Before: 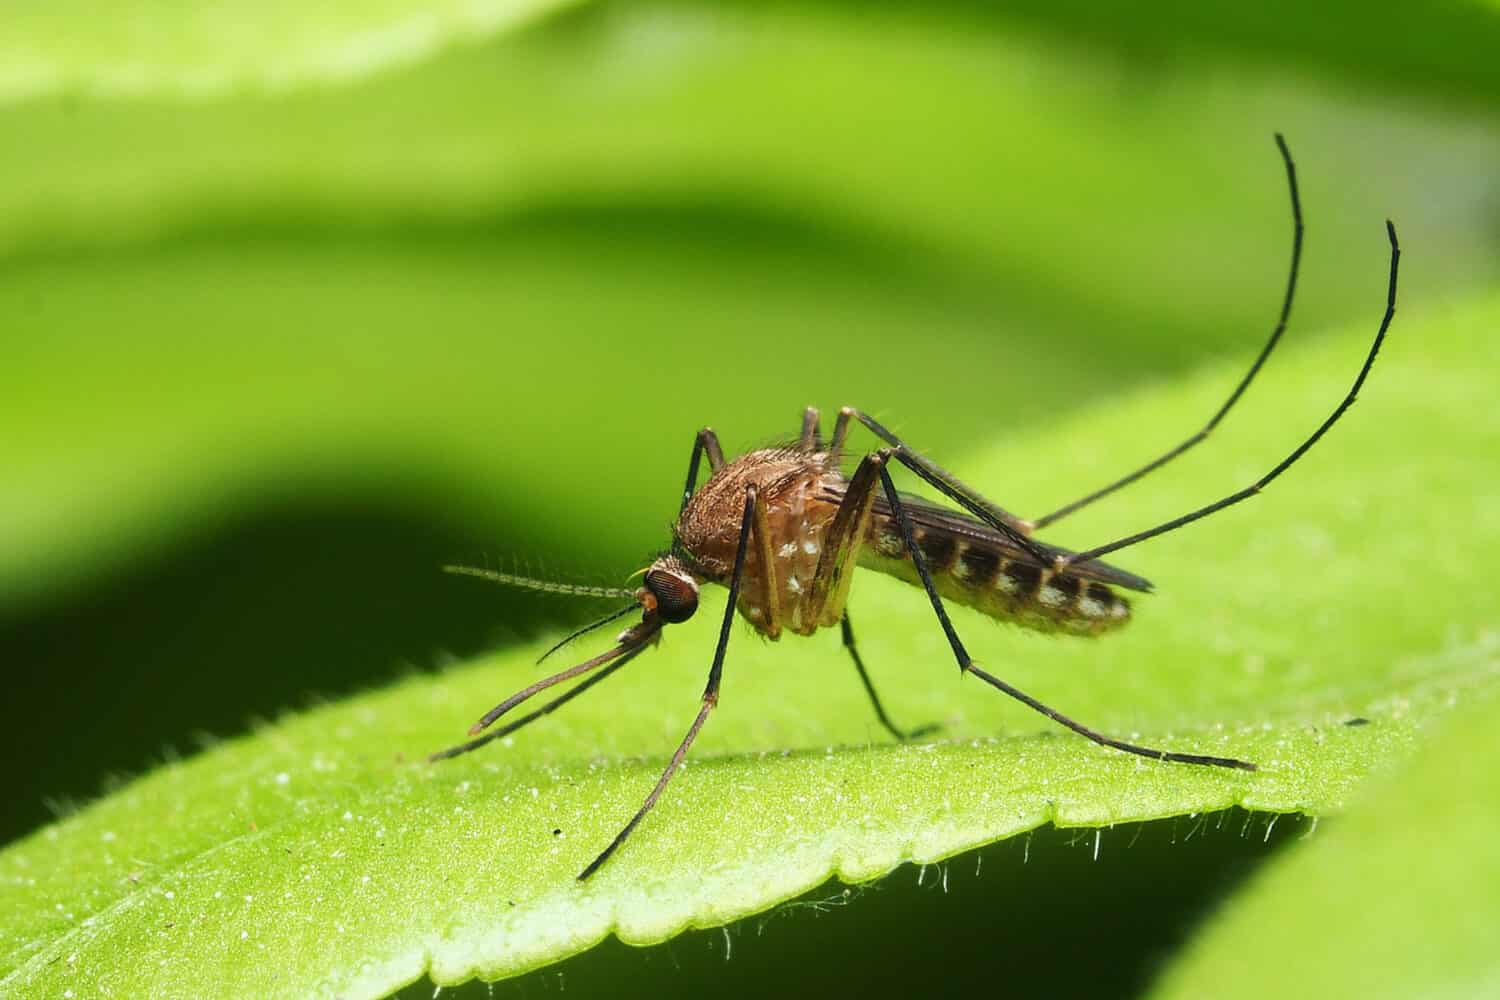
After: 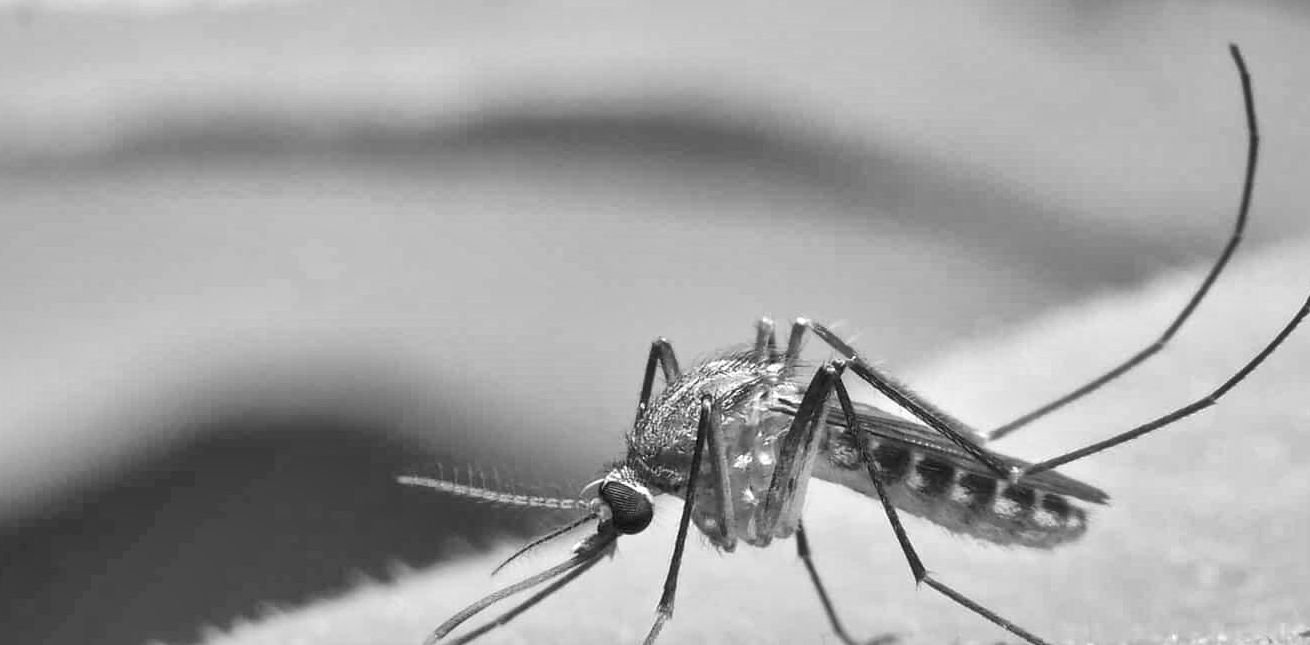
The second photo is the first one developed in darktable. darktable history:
monochrome: on, module defaults
local contrast: mode bilateral grid, contrast 25, coarseness 60, detail 151%, midtone range 0.2
exposure: exposure 0.2 EV, compensate highlight preservation false
tone equalizer: -8 EV 1 EV, -7 EV 1 EV, -6 EV 1 EV, -5 EV 1 EV, -4 EV 1 EV, -3 EV 0.75 EV, -2 EV 0.5 EV, -1 EV 0.25 EV
shadows and highlights: on, module defaults
crop: left 3.015%, top 8.969%, right 9.647%, bottom 26.457%
tone curve: curves: ch0 [(0, 0) (0.071, 0.047) (0.266, 0.26) (0.491, 0.552) (0.753, 0.818) (1, 0.983)]; ch1 [(0, 0) (0.346, 0.307) (0.408, 0.369) (0.463, 0.443) (0.482, 0.493) (0.502, 0.5) (0.517, 0.518) (0.546, 0.576) (0.588, 0.643) (0.651, 0.709) (1, 1)]; ch2 [(0, 0) (0.346, 0.34) (0.434, 0.46) (0.485, 0.494) (0.5, 0.494) (0.517, 0.503) (0.535, 0.545) (0.583, 0.624) (0.625, 0.678) (1, 1)], color space Lab, independent channels, preserve colors none
white balance: red 1.042, blue 1.17
